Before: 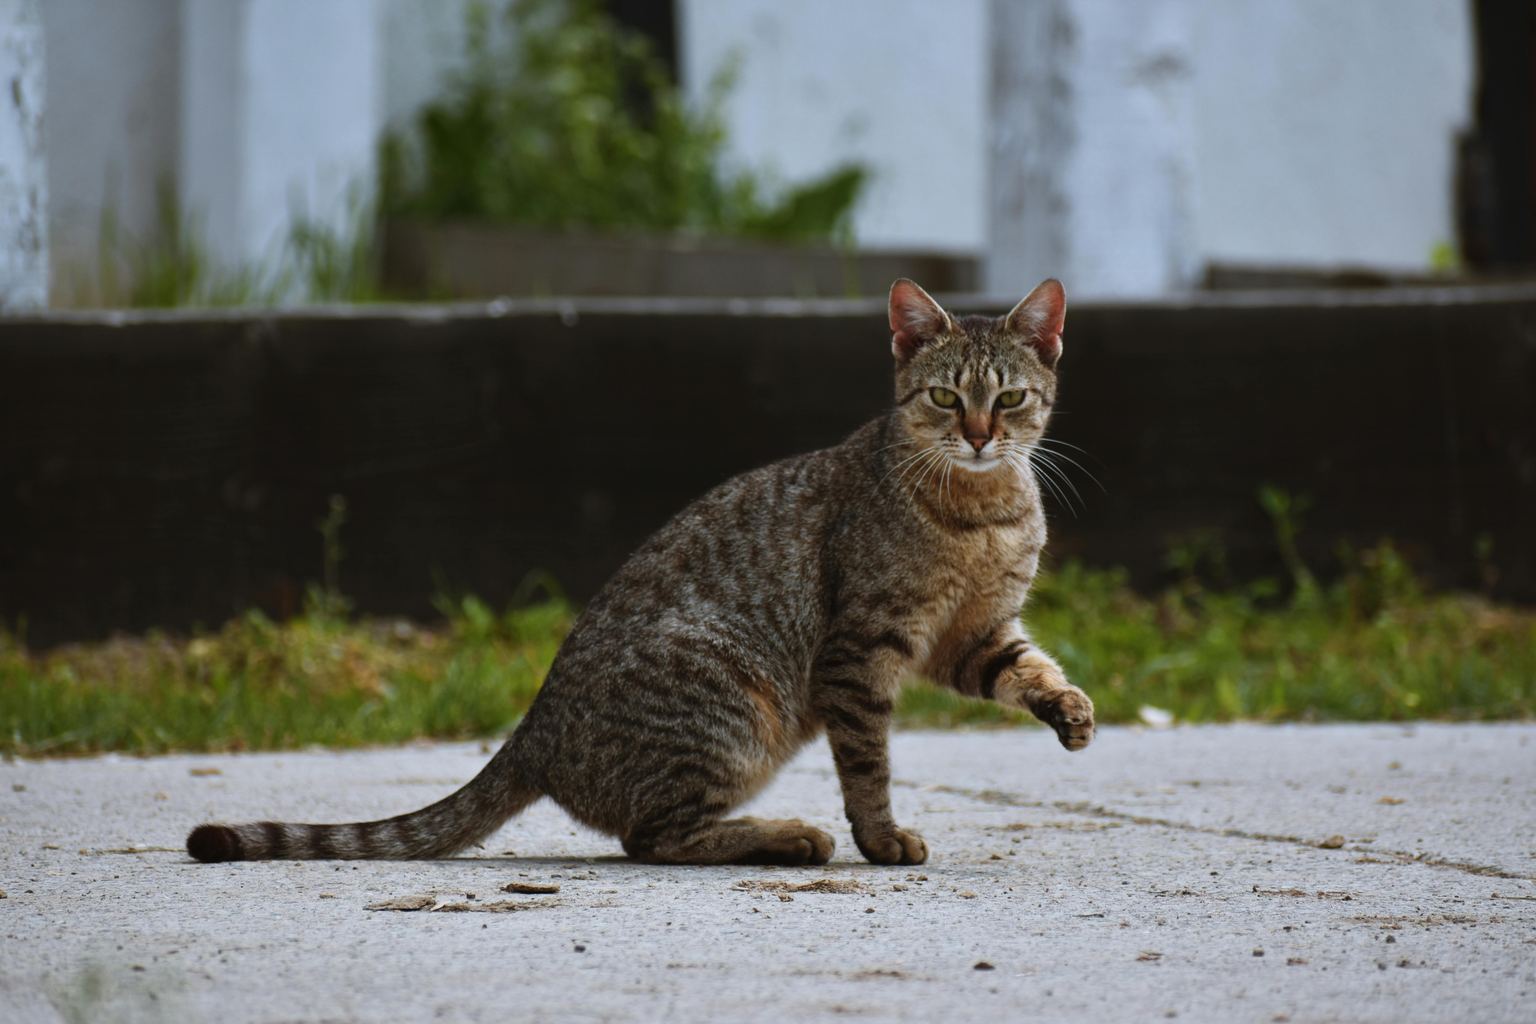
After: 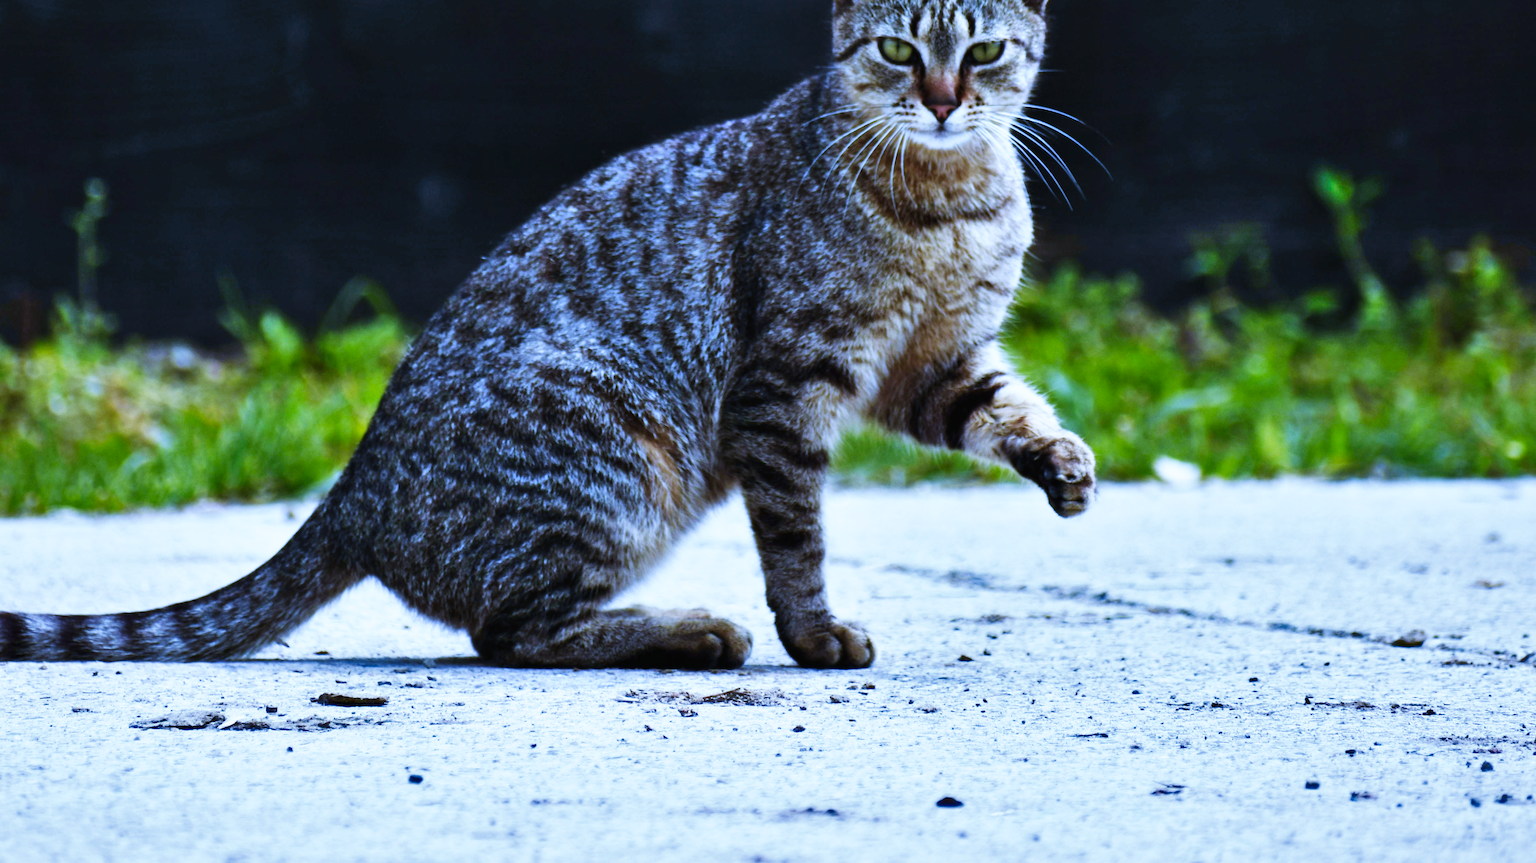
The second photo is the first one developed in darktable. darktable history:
tone equalizer: on, module defaults
white balance: red 0.766, blue 1.537
crop and rotate: left 17.299%, top 35.115%, right 7.015%, bottom 1.024%
shadows and highlights: low approximation 0.01, soften with gaussian
base curve: curves: ch0 [(0, 0) (0.007, 0.004) (0.027, 0.03) (0.046, 0.07) (0.207, 0.54) (0.442, 0.872) (0.673, 0.972) (1, 1)], preserve colors none
